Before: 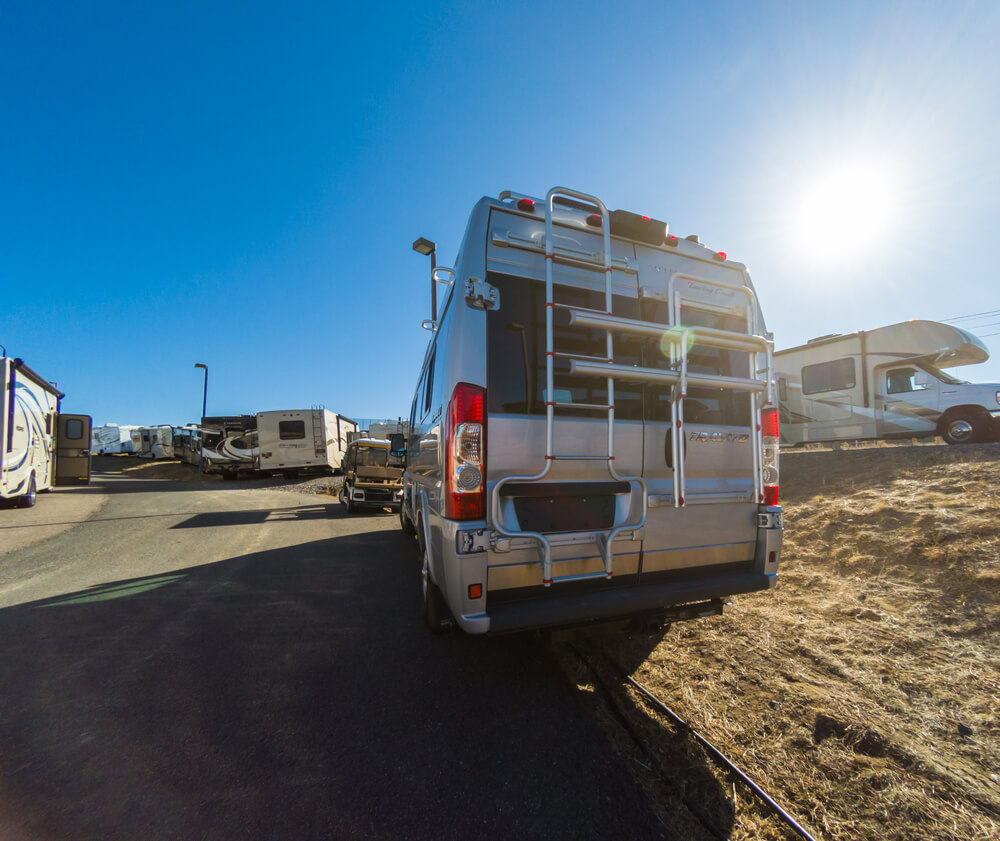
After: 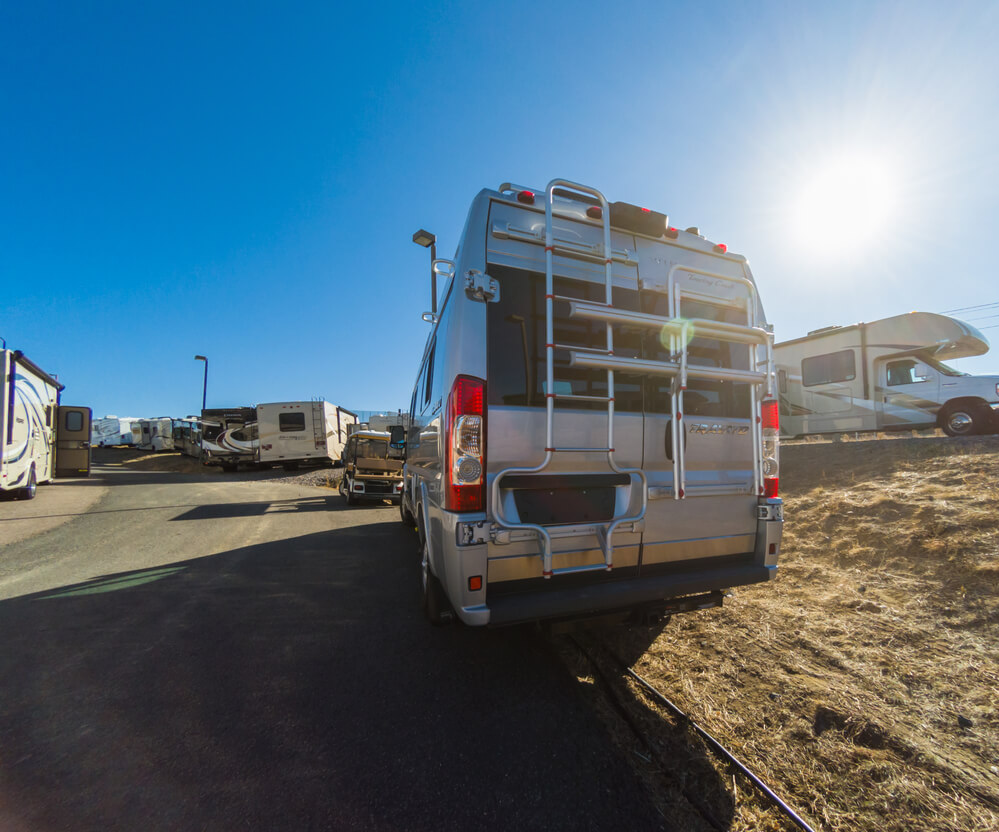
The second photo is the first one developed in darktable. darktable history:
local contrast: mode bilateral grid, contrast 100, coarseness 100, detail 91%, midtone range 0.2
crop: top 1.049%, right 0.001%
